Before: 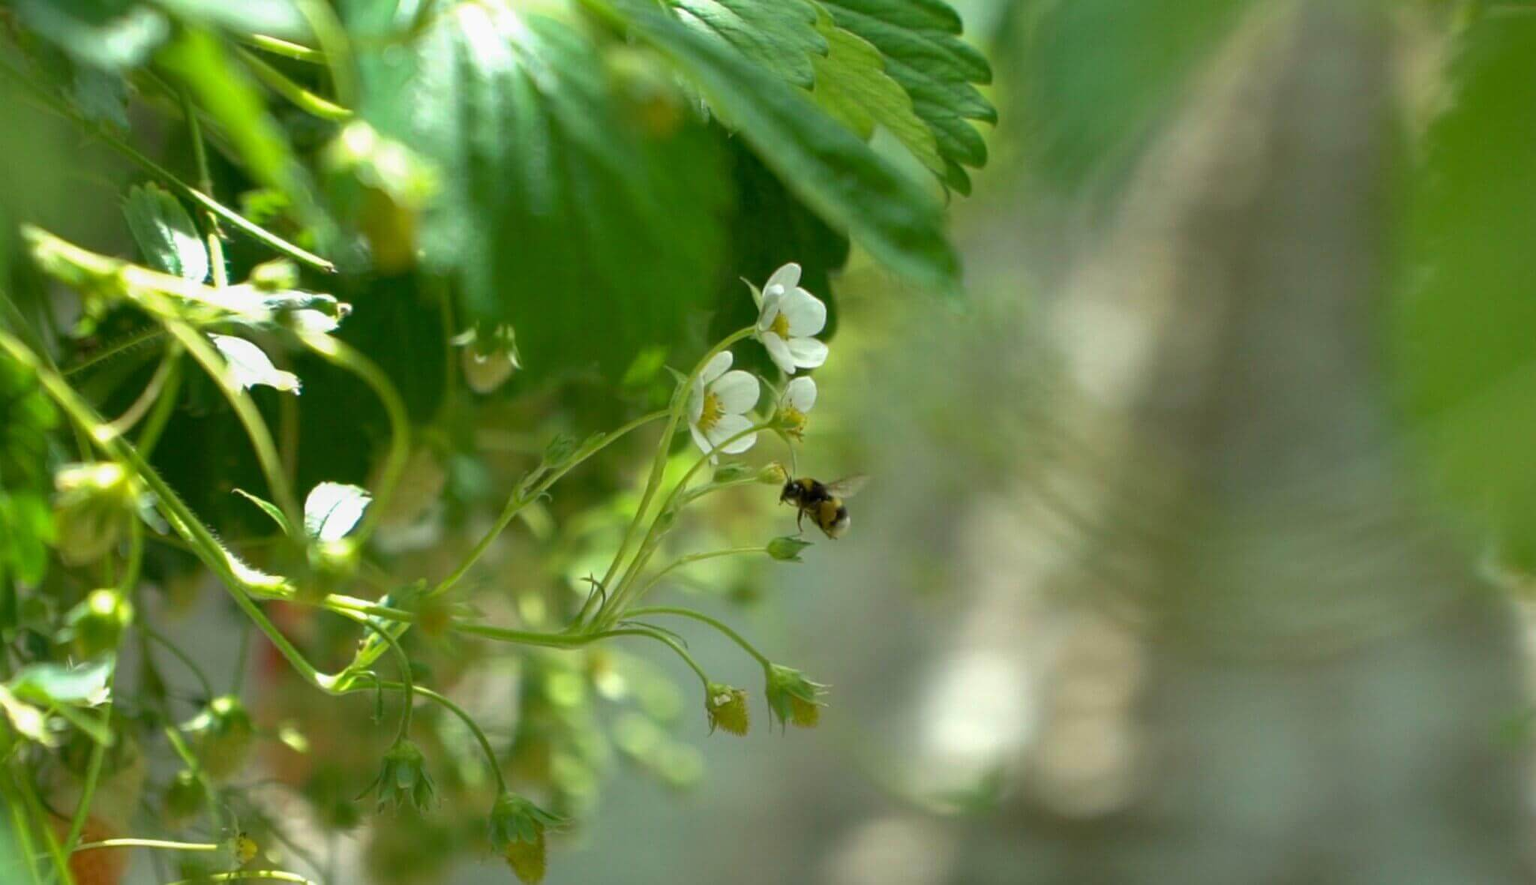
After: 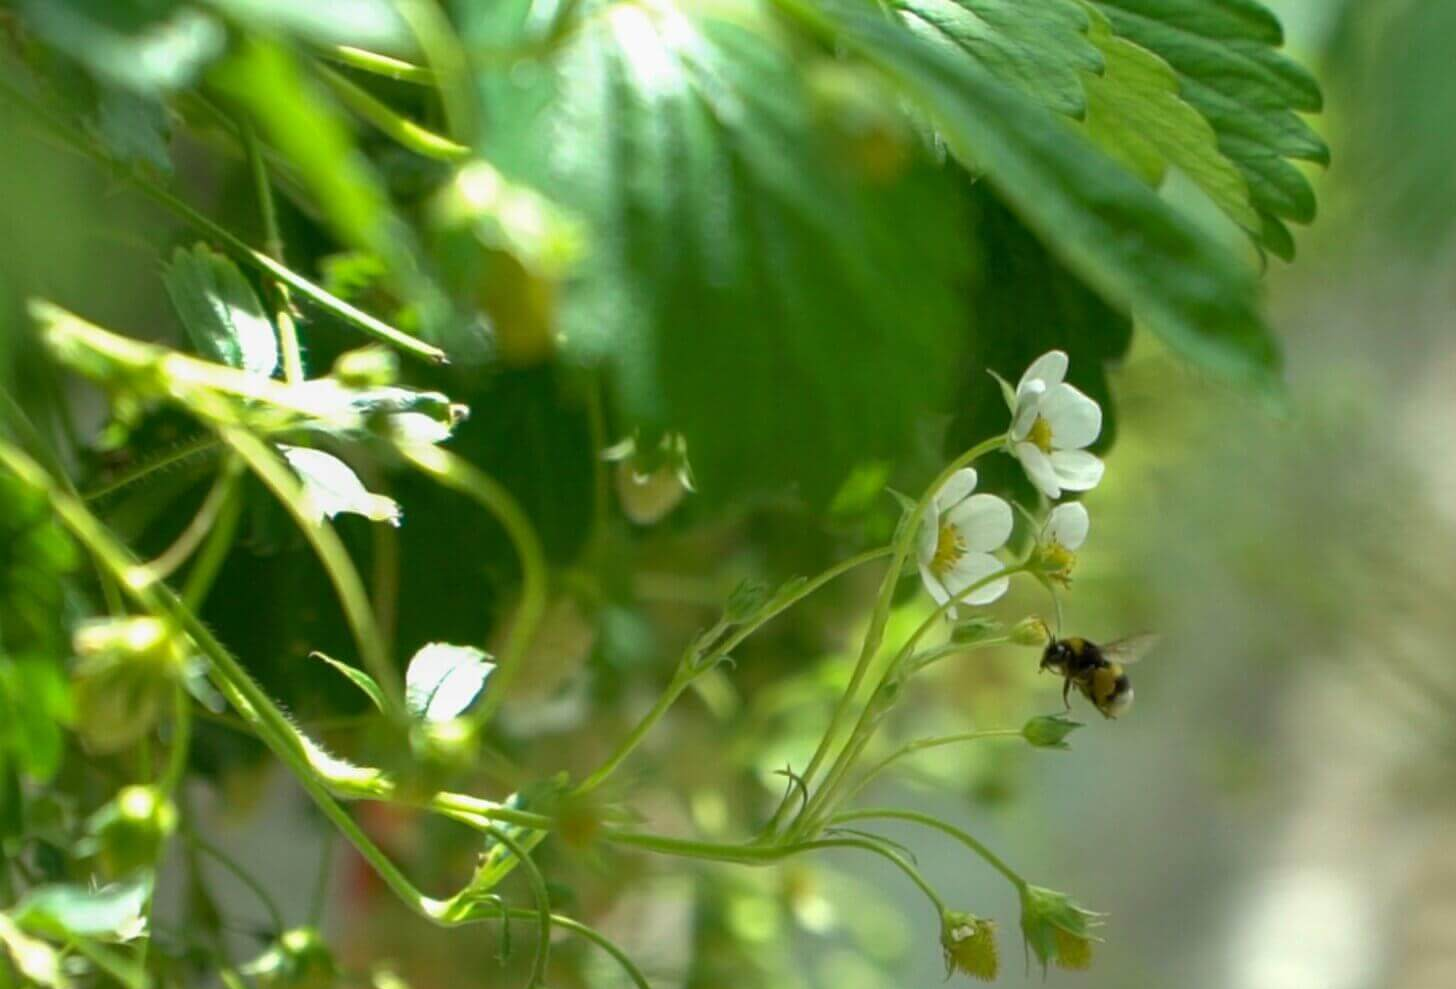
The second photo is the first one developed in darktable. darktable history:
crop: right 28.45%, bottom 16.151%
